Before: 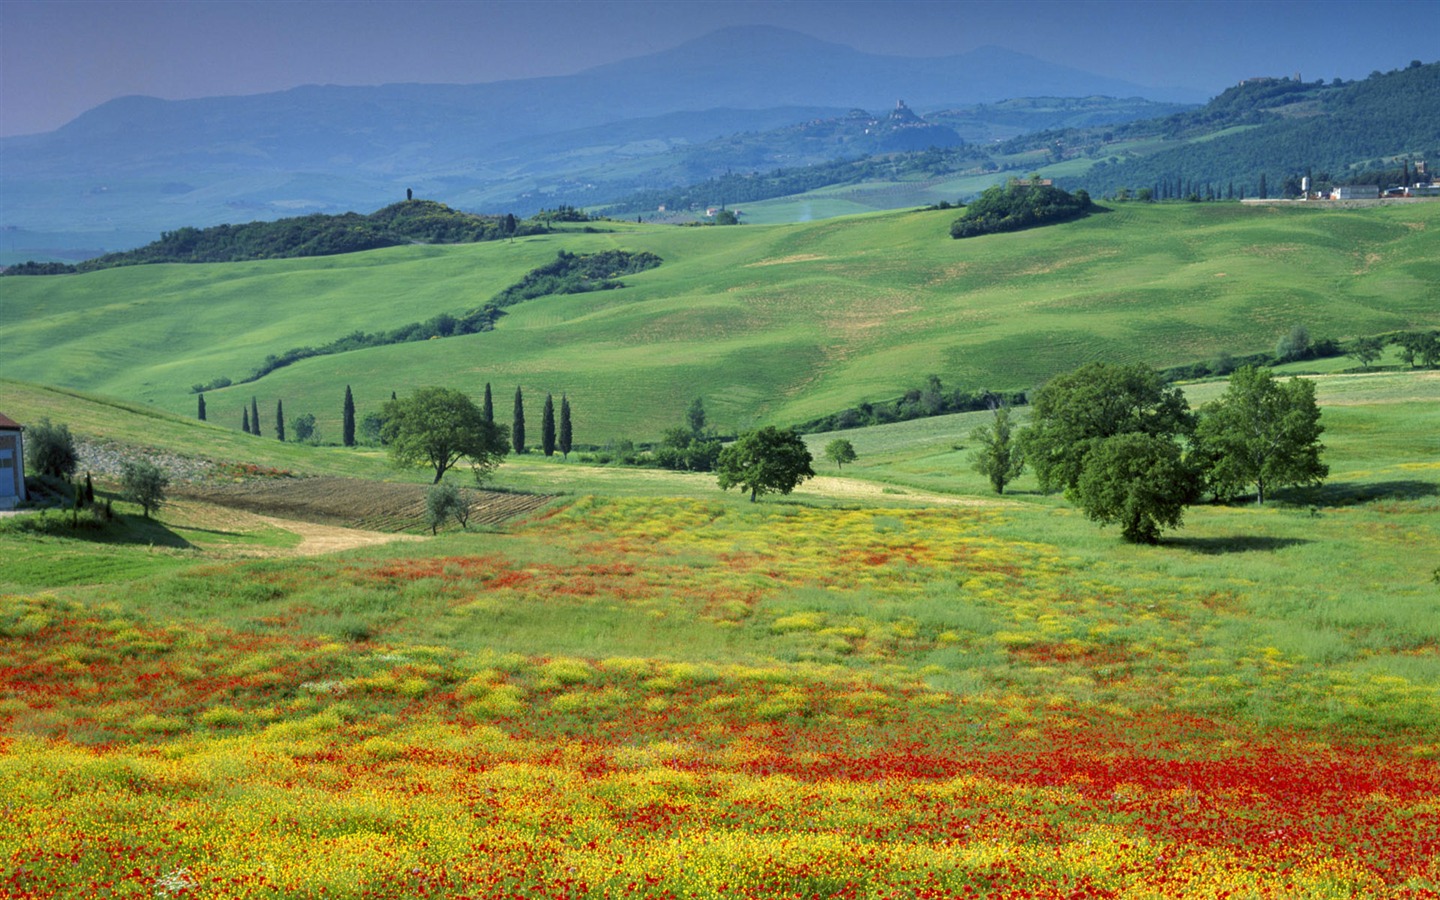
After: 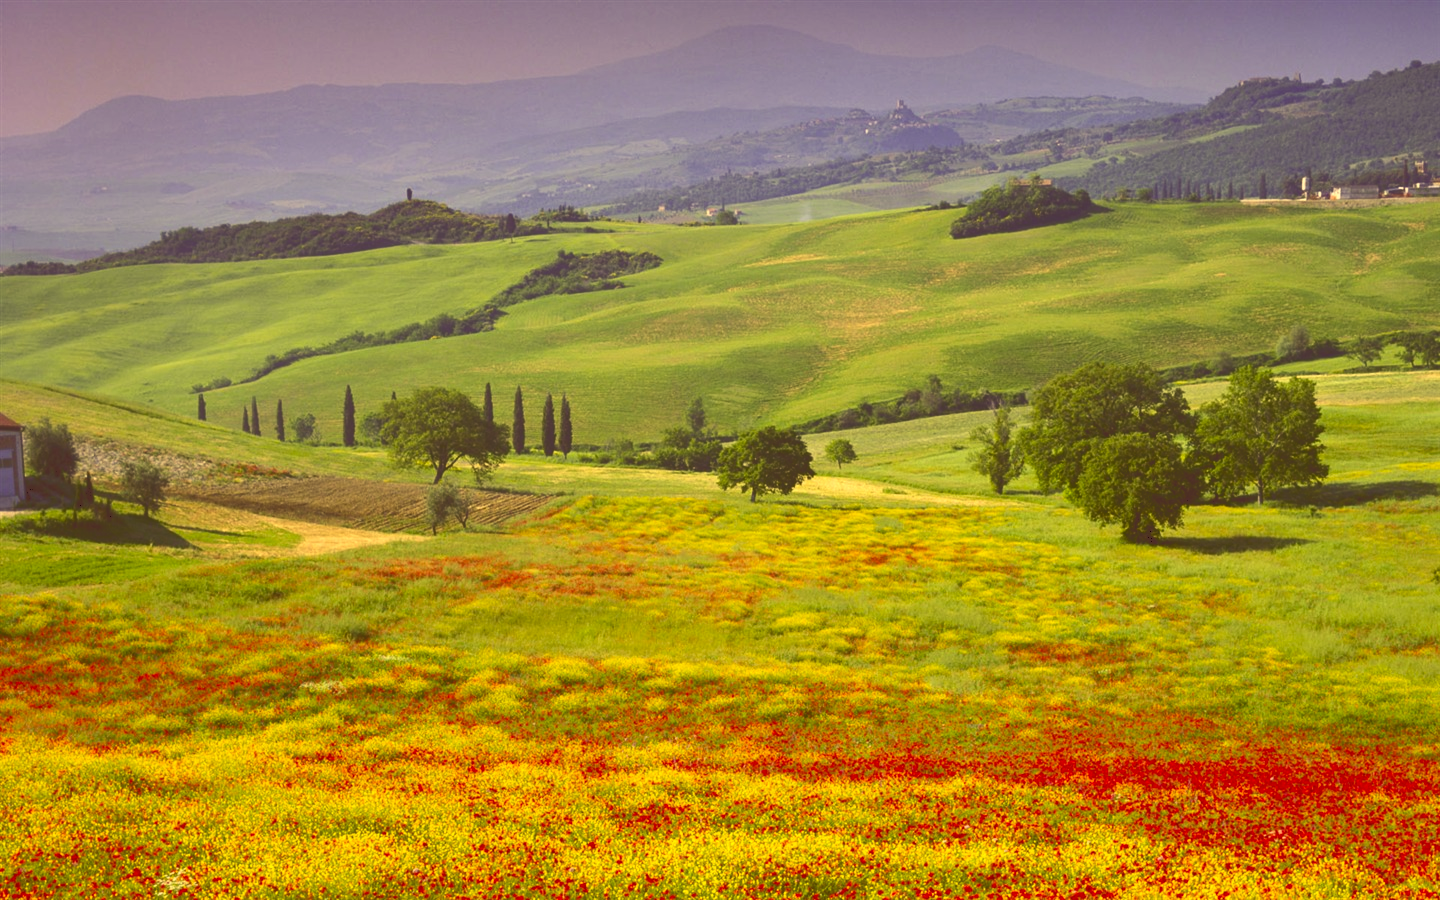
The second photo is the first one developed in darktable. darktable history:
color correction: highlights a* 9.61, highlights b* 38.87, shadows a* 14.74, shadows b* 3.58
tone curve: curves: ch0 [(0, 0) (0.003, 0.224) (0.011, 0.229) (0.025, 0.234) (0.044, 0.242) (0.069, 0.249) (0.1, 0.256) (0.136, 0.265) (0.177, 0.285) (0.224, 0.304) (0.277, 0.337) (0.335, 0.385) (0.399, 0.435) (0.468, 0.507) (0.543, 0.59) (0.623, 0.674) (0.709, 0.763) (0.801, 0.852) (0.898, 0.931) (1, 1)], color space Lab, independent channels, preserve colors none
